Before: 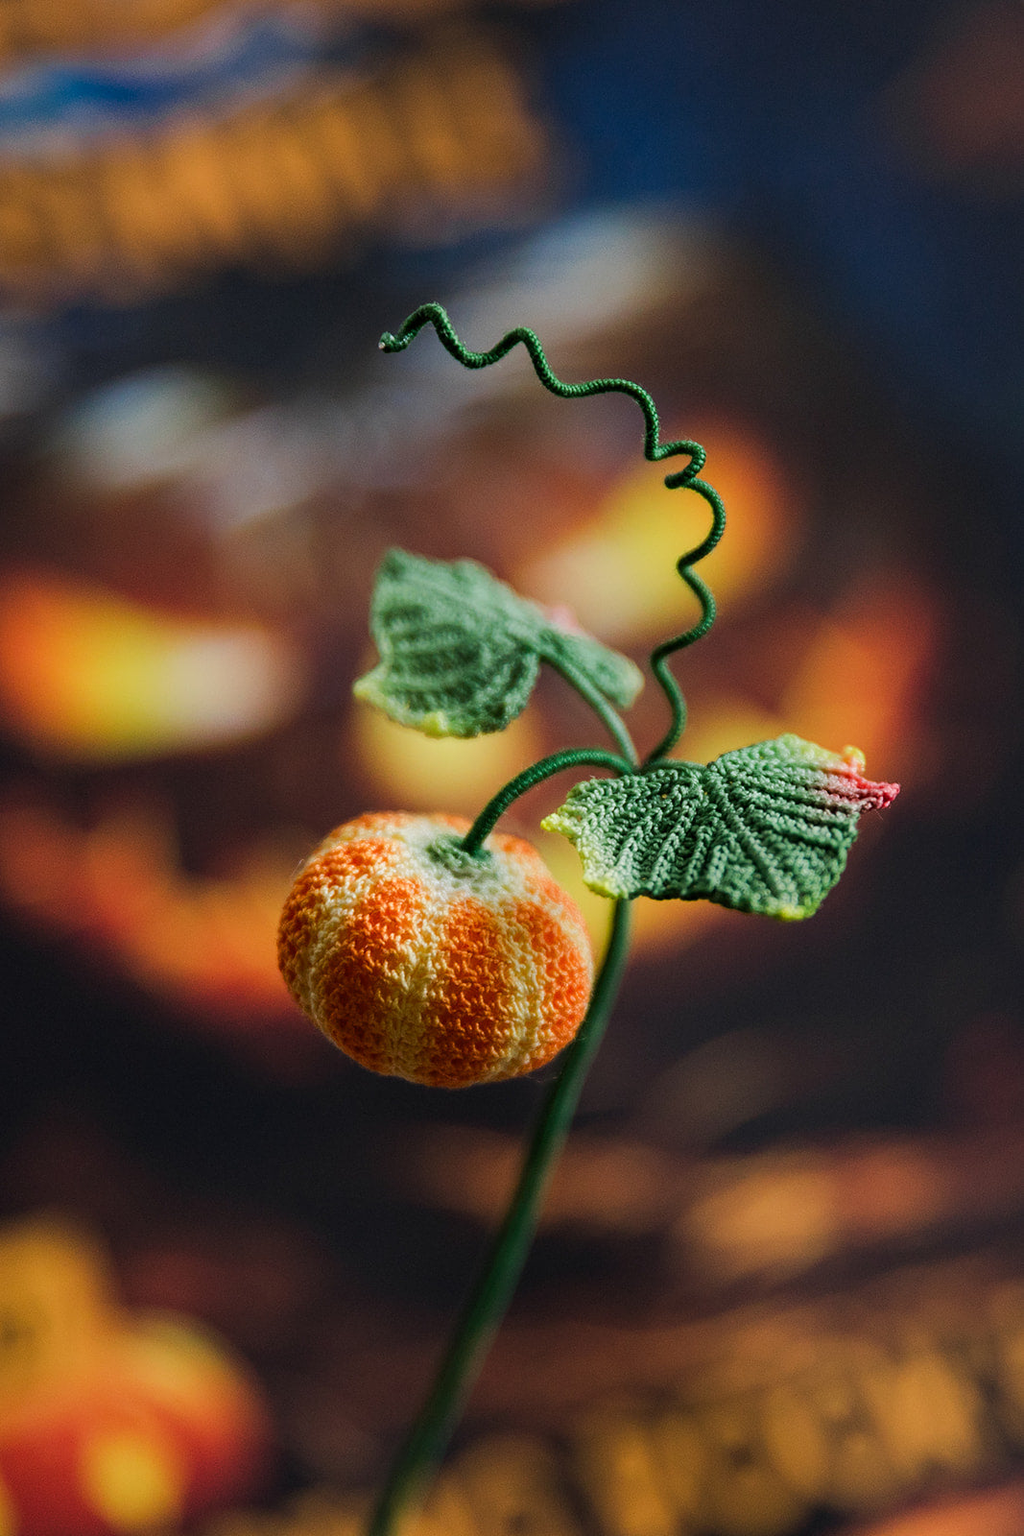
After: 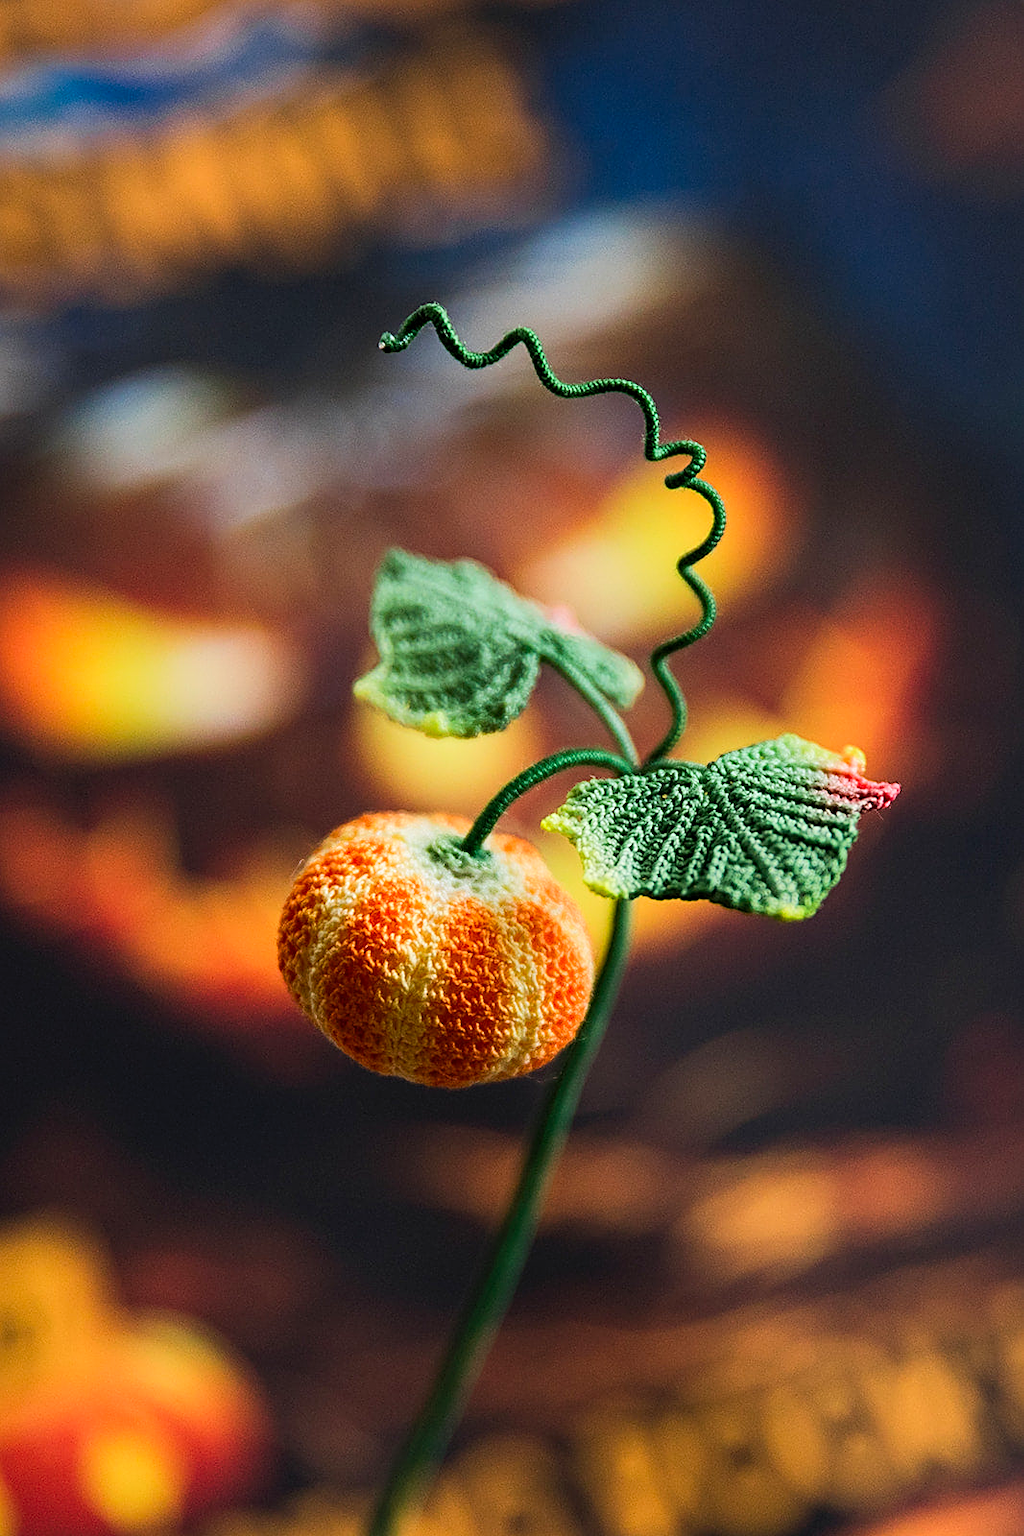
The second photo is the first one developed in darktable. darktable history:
exposure: black level correction 0.001, compensate highlight preservation false
contrast brightness saturation: contrast 0.2, brightness 0.16, saturation 0.215
sharpen: on, module defaults
